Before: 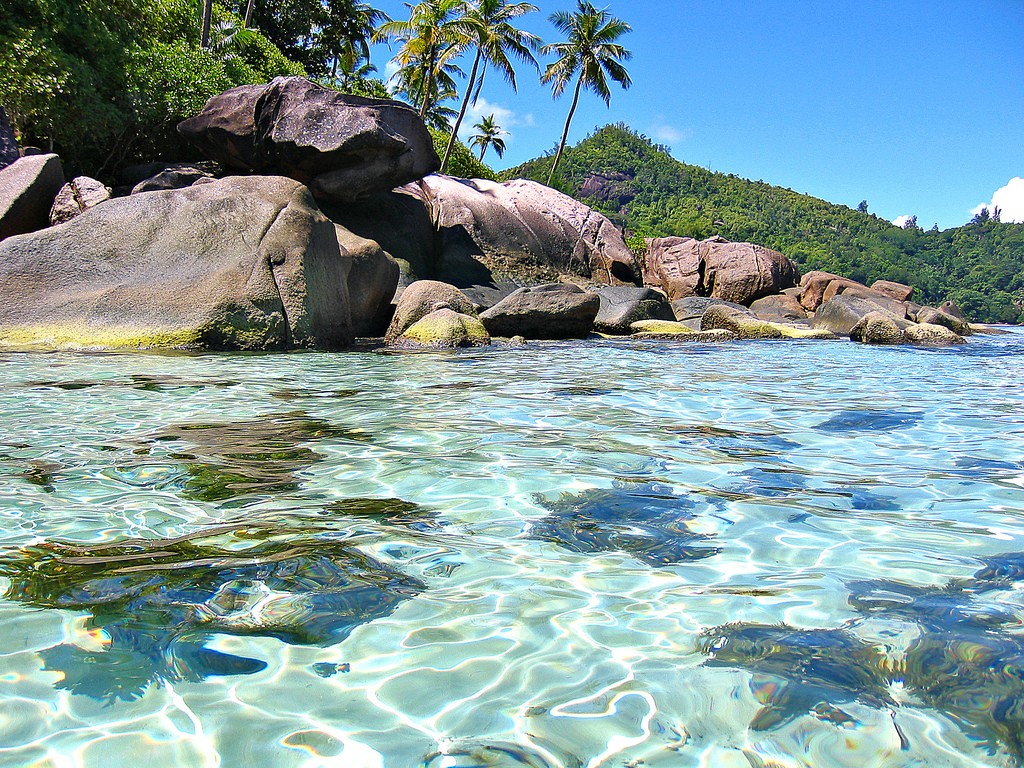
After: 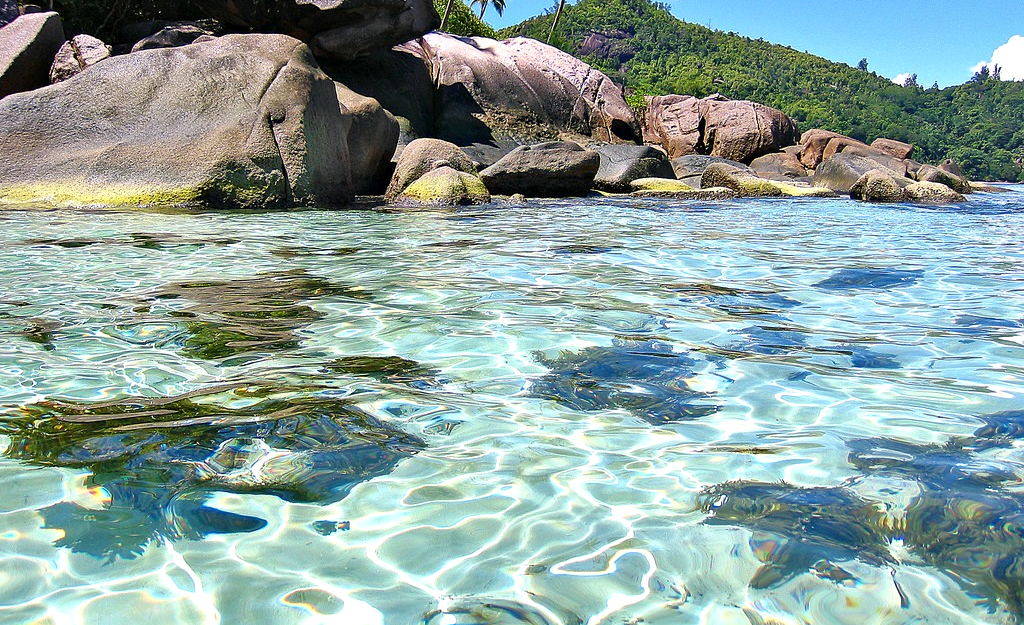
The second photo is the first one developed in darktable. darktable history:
crop and rotate: top 18.507%
local contrast: mode bilateral grid, contrast 20, coarseness 50, detail 132%, midtone range 0.2
